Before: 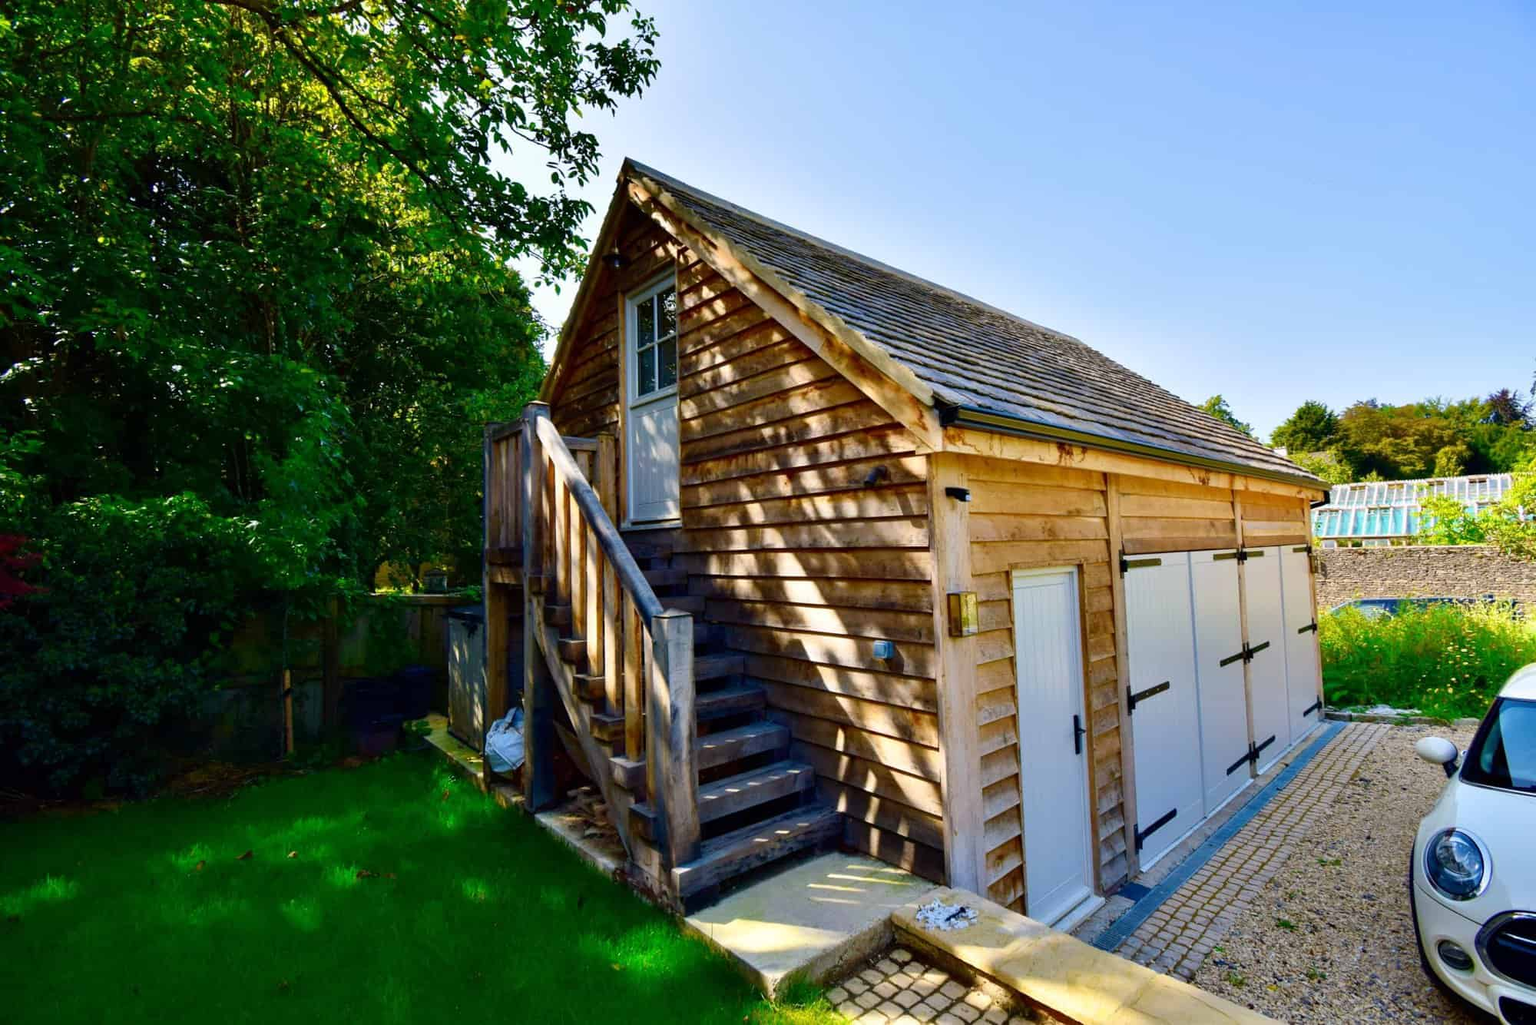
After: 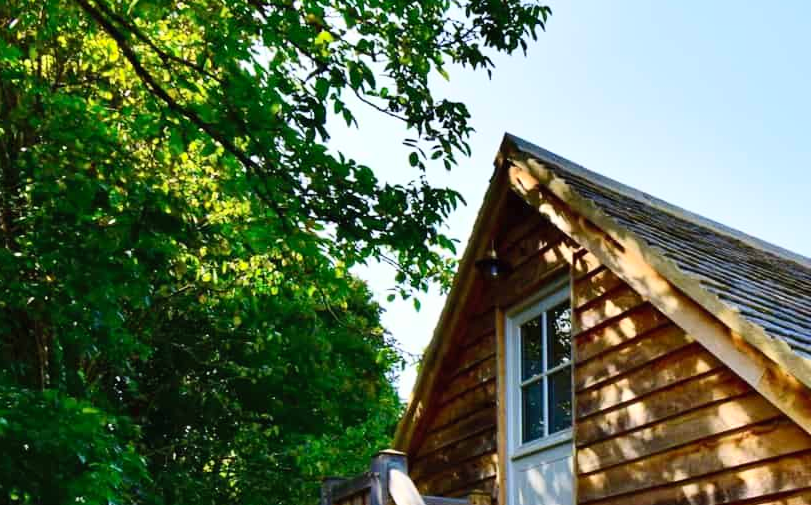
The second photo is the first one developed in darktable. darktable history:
crop: left 15.452%, top 5.459%, right 43.956%, bottom 56.62%
color balance: input saturation 99%
contrast brightness saturation: contrast 0.2, brightness 0.15, saturation 0.14
